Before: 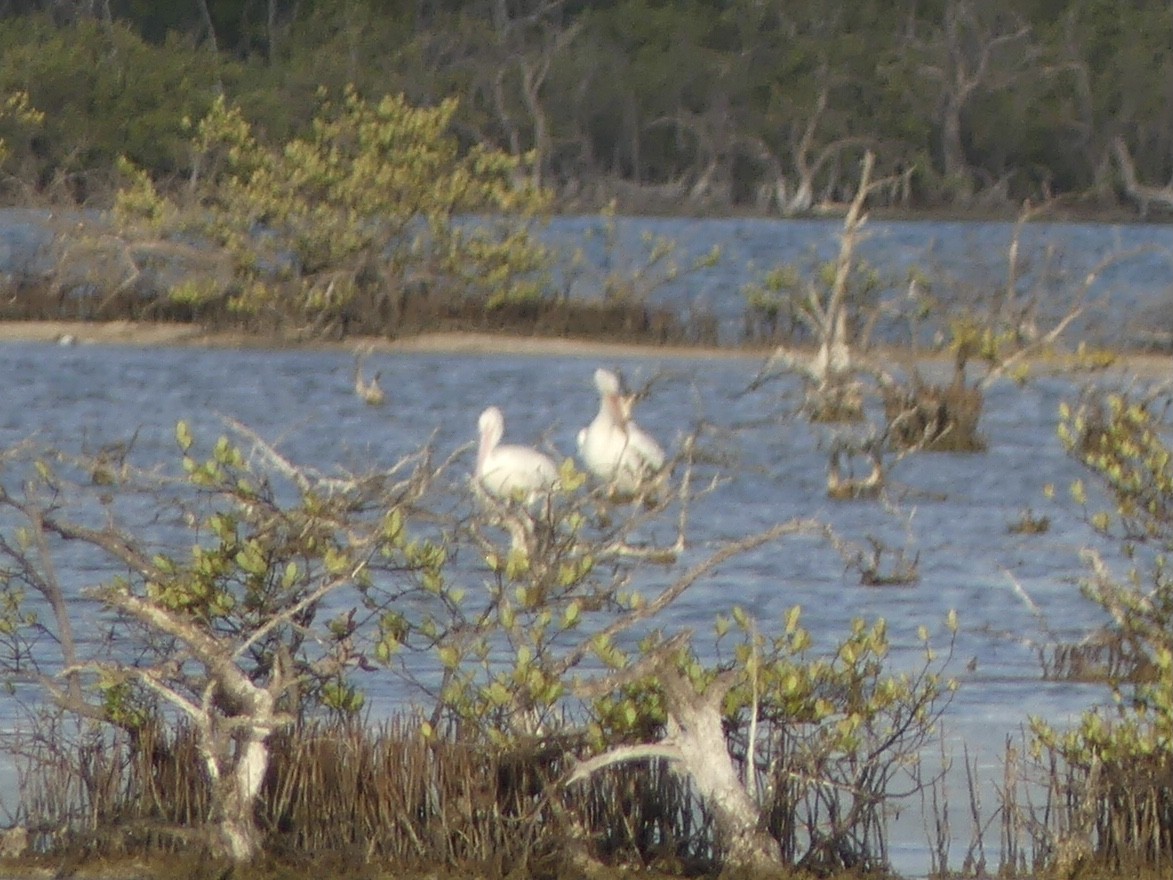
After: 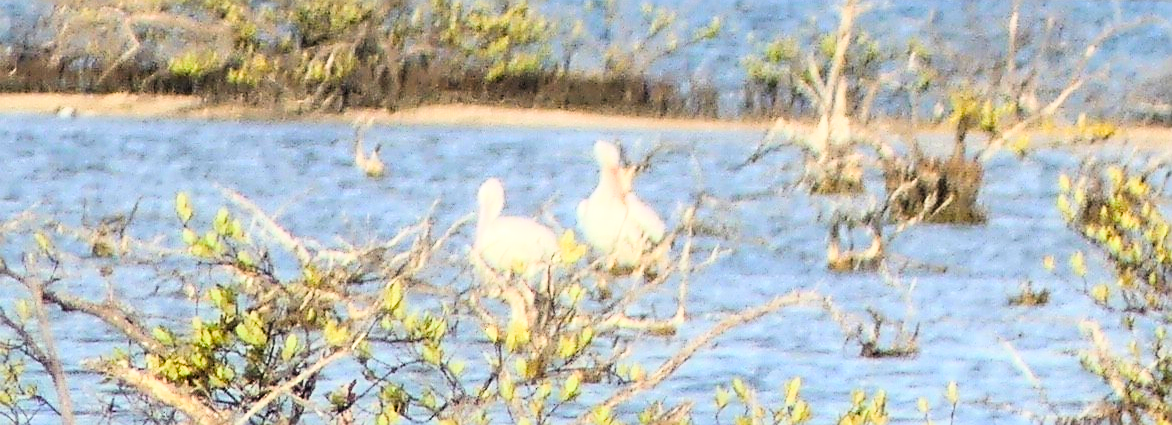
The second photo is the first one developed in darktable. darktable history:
sharpen: on, module defaults
rgb curve: curves: ch0 [(0, 0) (0.21, 0.15) (0.24, 0.21) (0.5, 0.75) (0.75, 0.96) (0.89, 0.99) (1, 1)]; ch1 [(0, 0.02) (0.21, 0.13) (0.25, 0.2) (0.5, 0.67) (0.75, 0.9) (0.89, 0.97) (1, 1)]; ch2 [(0, 0.02) (0.21, 0.13) (0.25, 0.2) (0.5, 0.67) (0.75, 0.9) (0.89, 0.97) (1, 1)], compensate middle gray true
crop and rotate: top 26.056%, bottom 25.543%
color balance rgb: perceptual saturation grading › global saturation 20%, perceptual saturation grading › highlights -25%, perceptual saturation grading › shadows 25%
